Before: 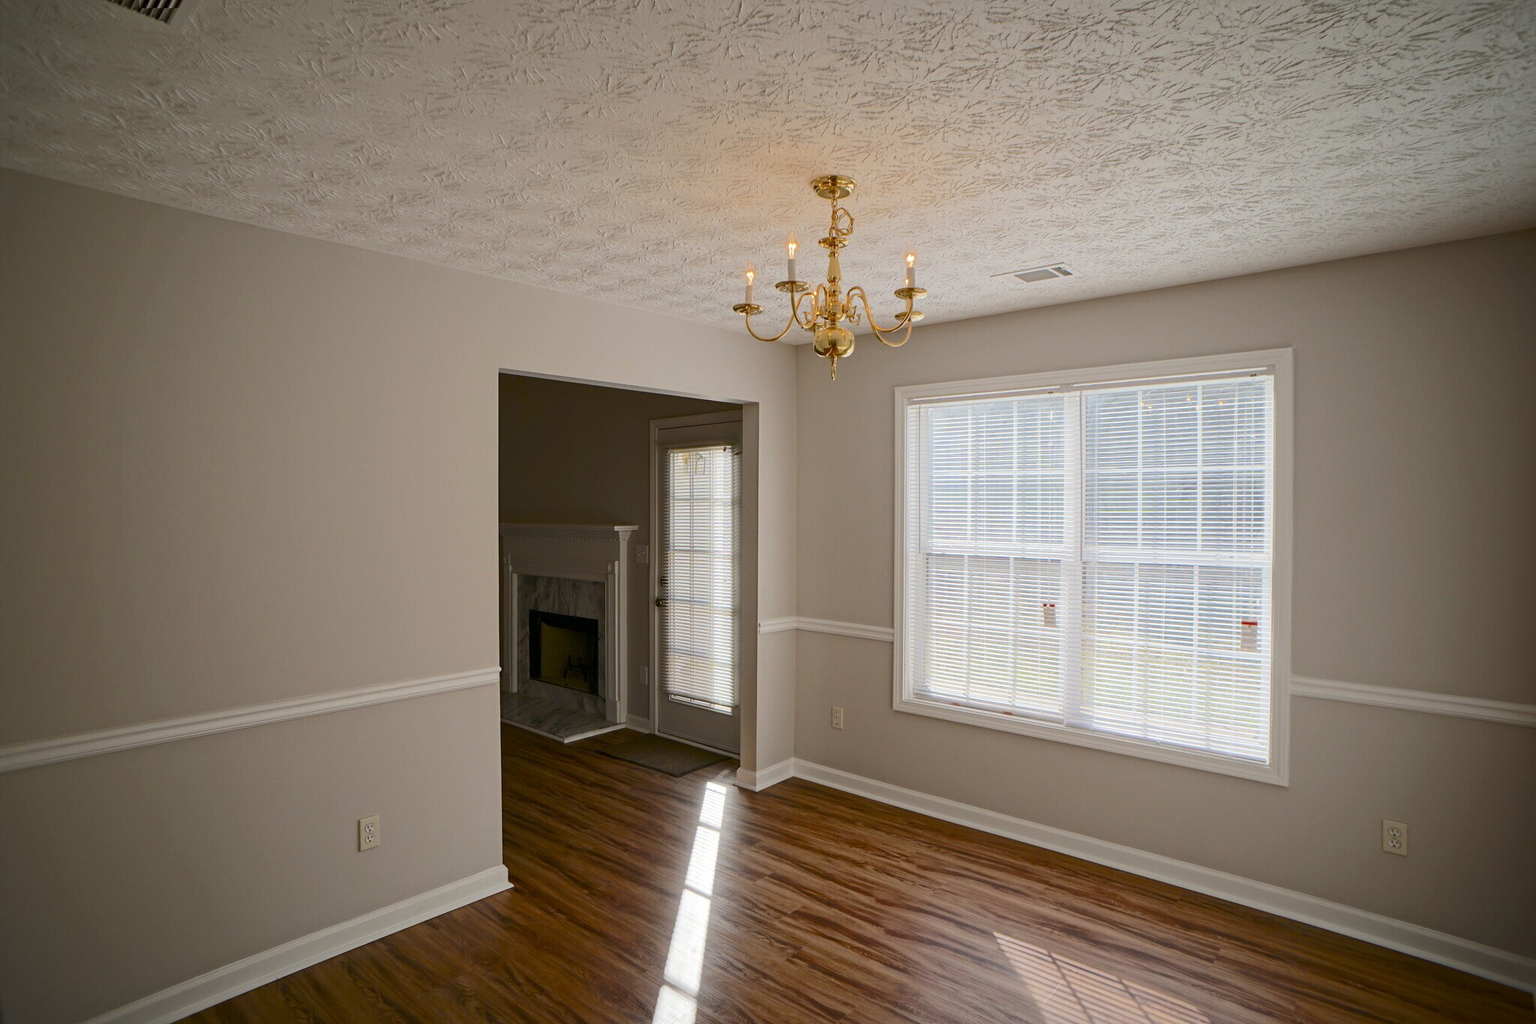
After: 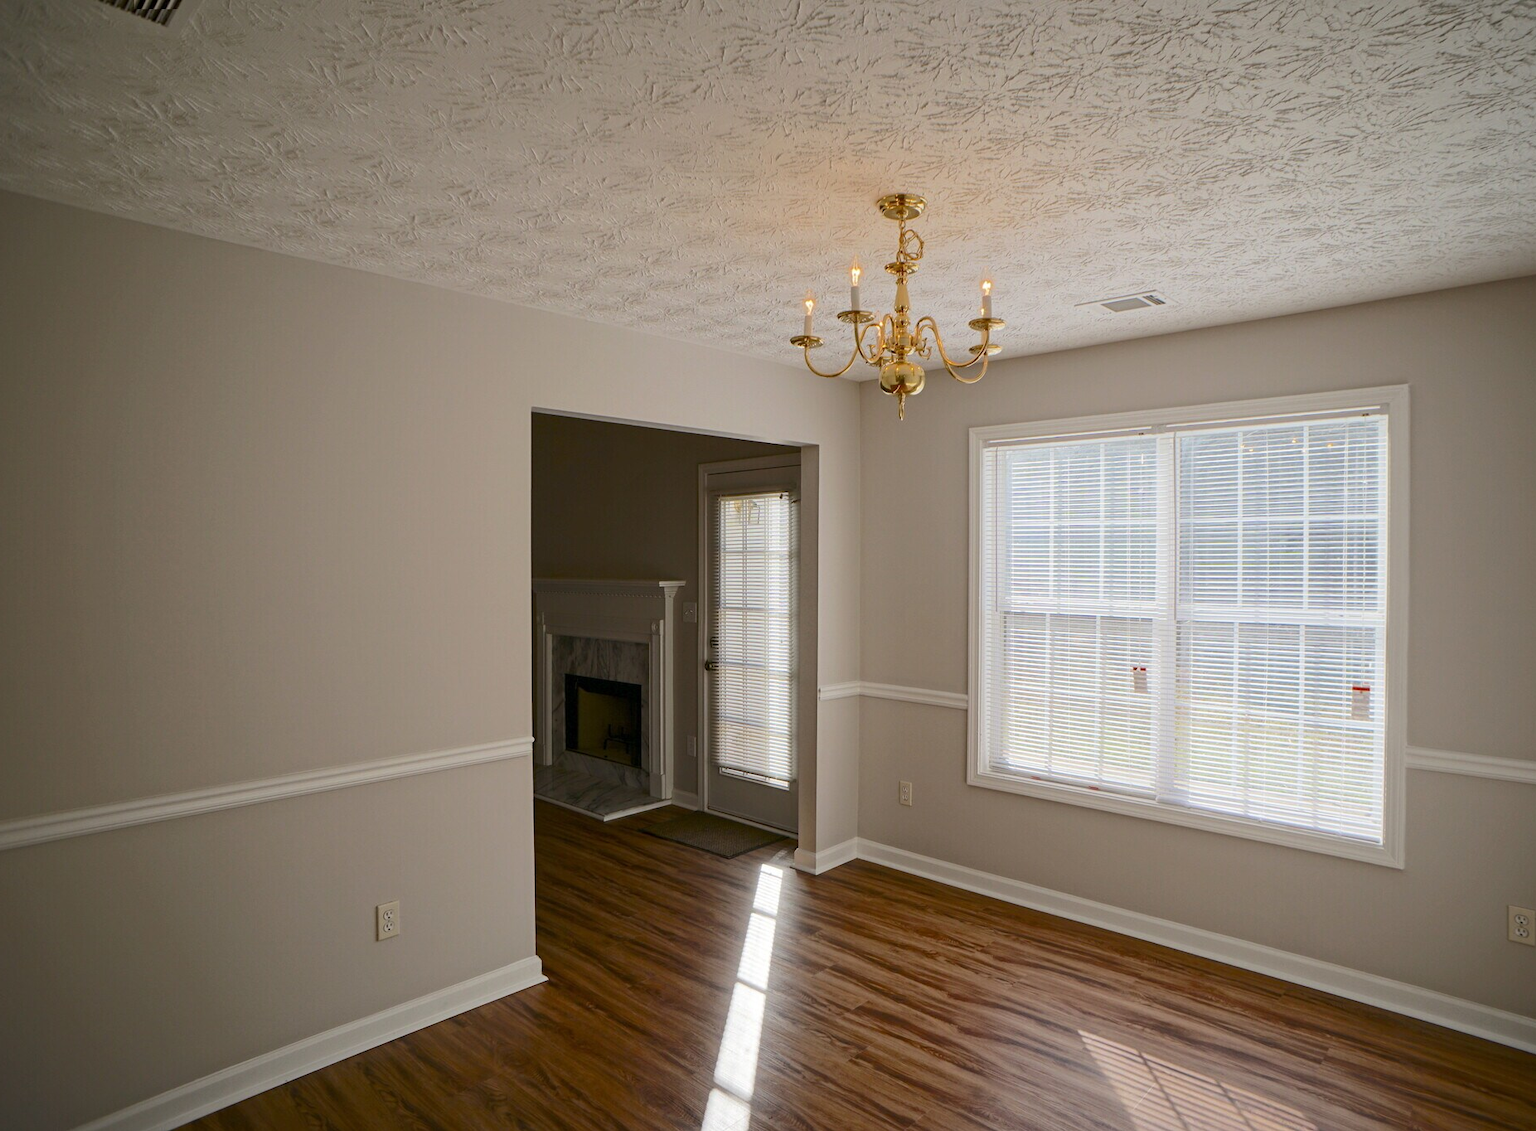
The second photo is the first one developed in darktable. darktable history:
crop and rotate: left 1.204%, right 8.286%
